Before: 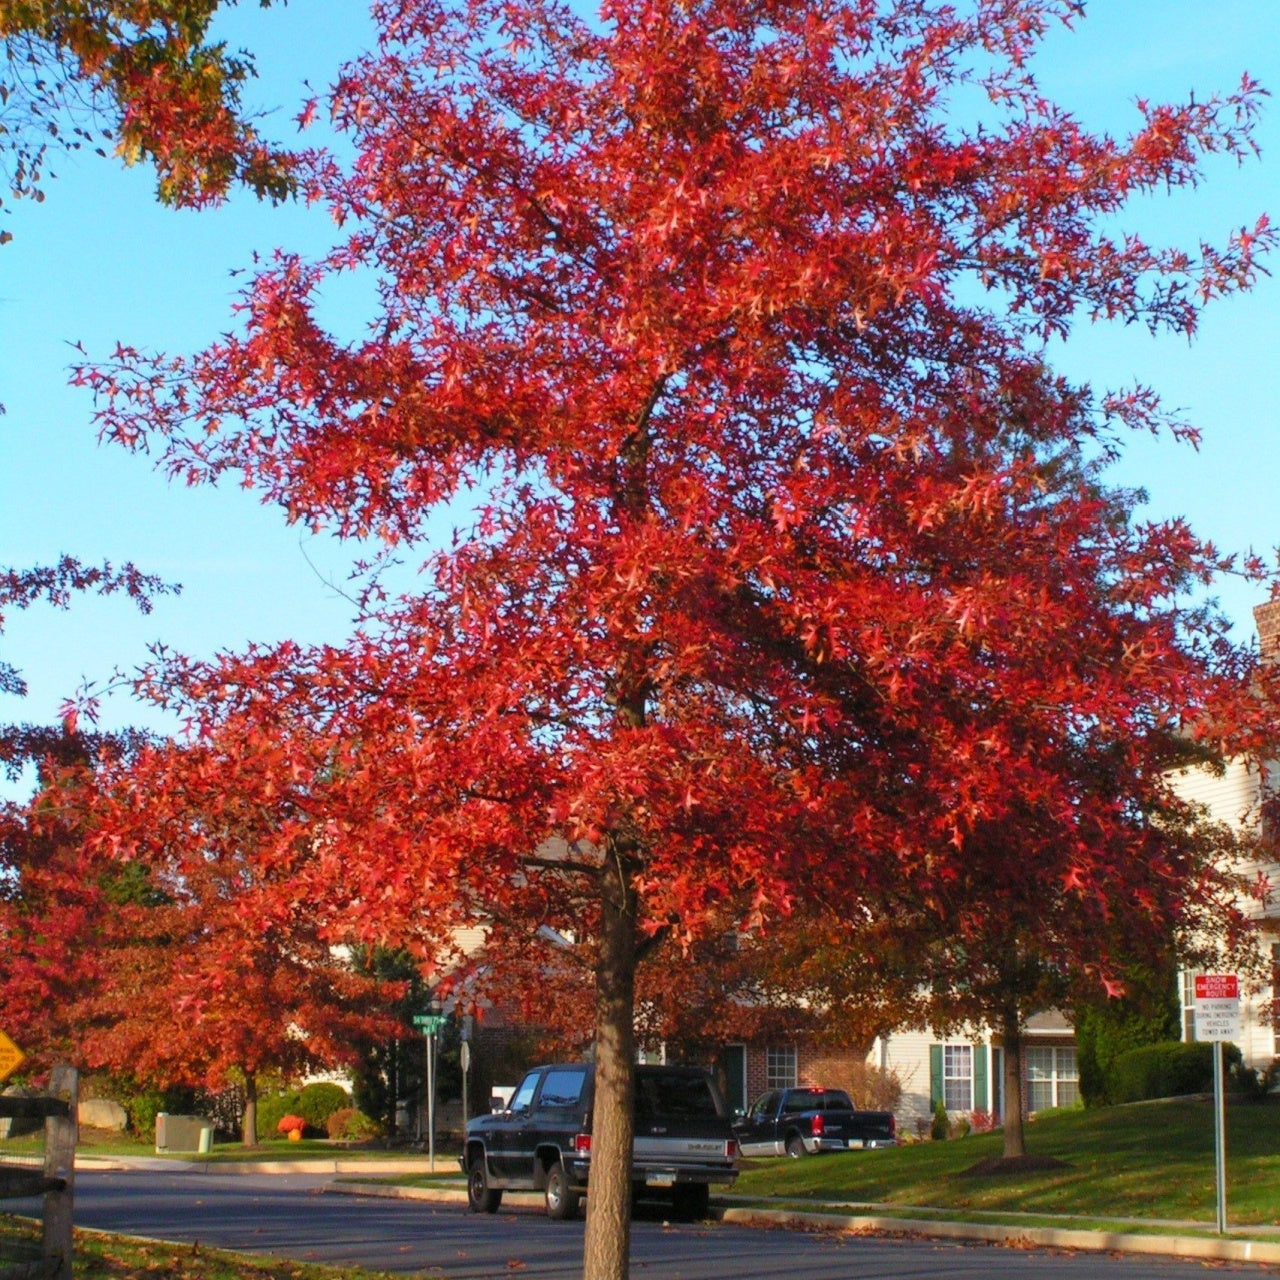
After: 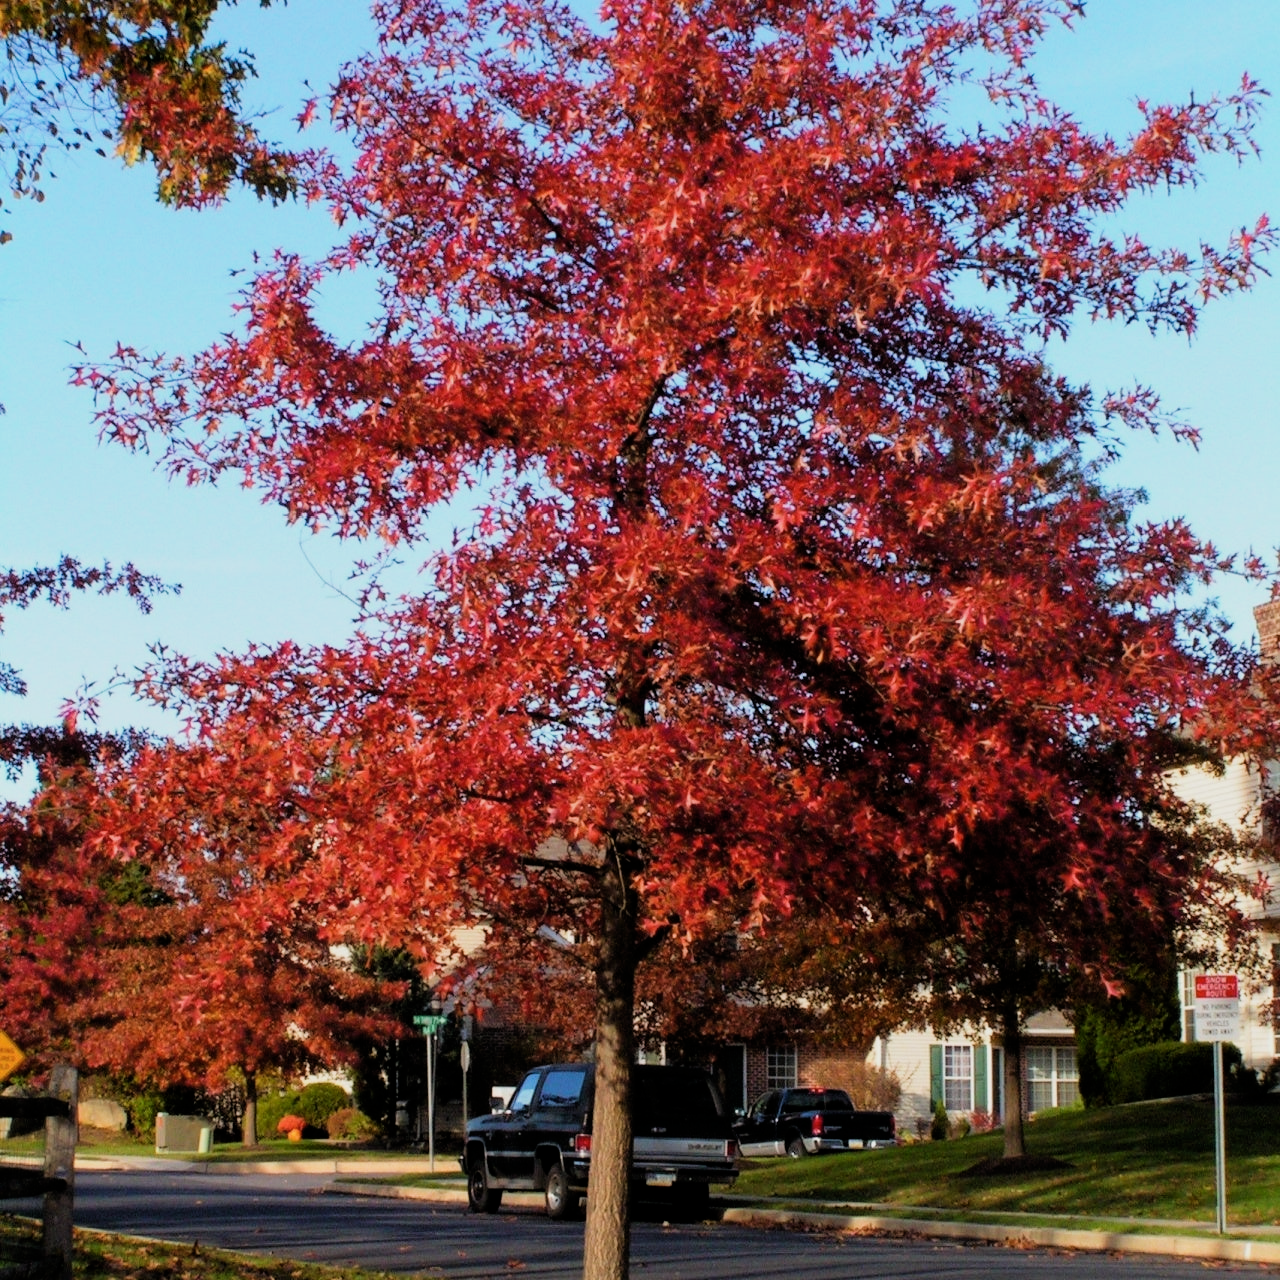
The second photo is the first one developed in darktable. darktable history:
contrast brightness saturation: contrast 0.04, saturation 0.07
color zones: curves: ch1 [(0, 0.469) (0.001, 0.469) (0.12, 0.446) (0.248, 0.469) (0.5, 0.5) (0.748, 0.5) (0.999, 0.469) (1, 0.469)]
filmic rgb: black relative exposure -5 EV, white relative exposure 3.5 EV, hardness 3.19, contrast 1.2, highlights saturation mix -50%
